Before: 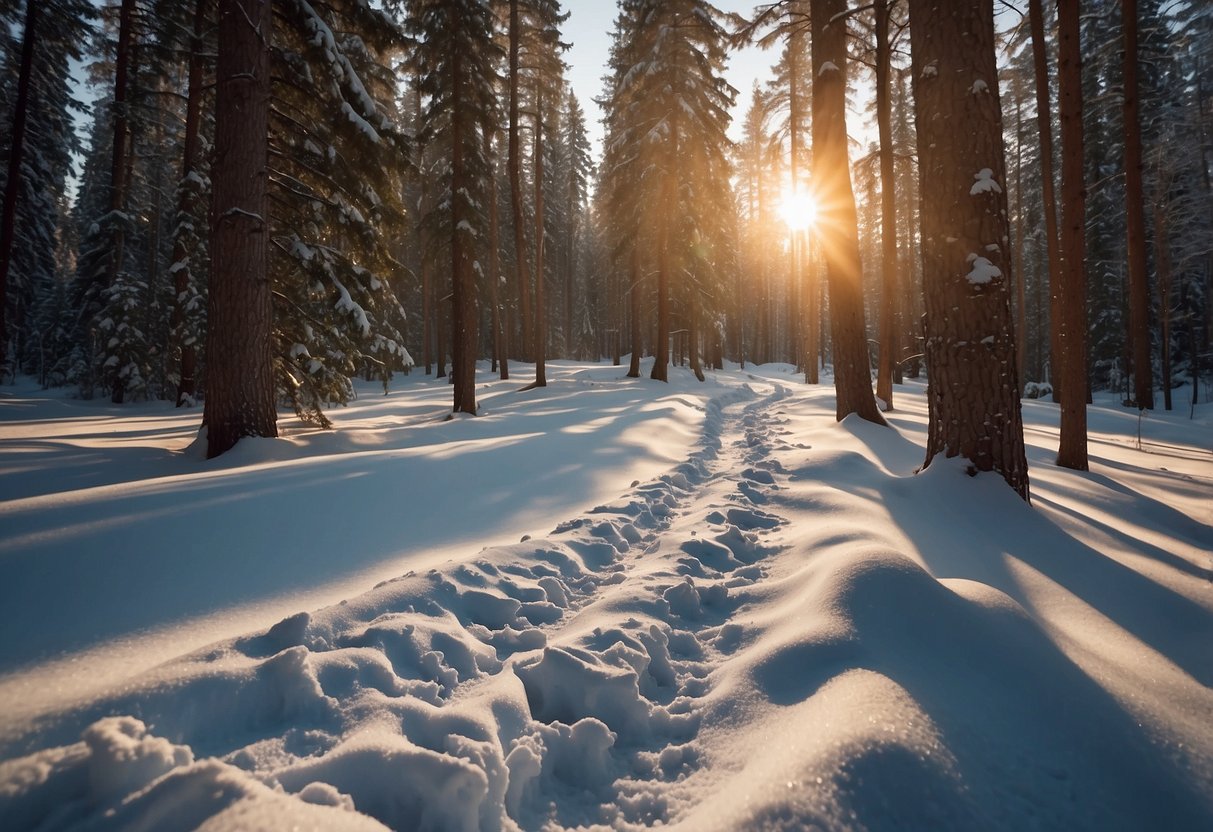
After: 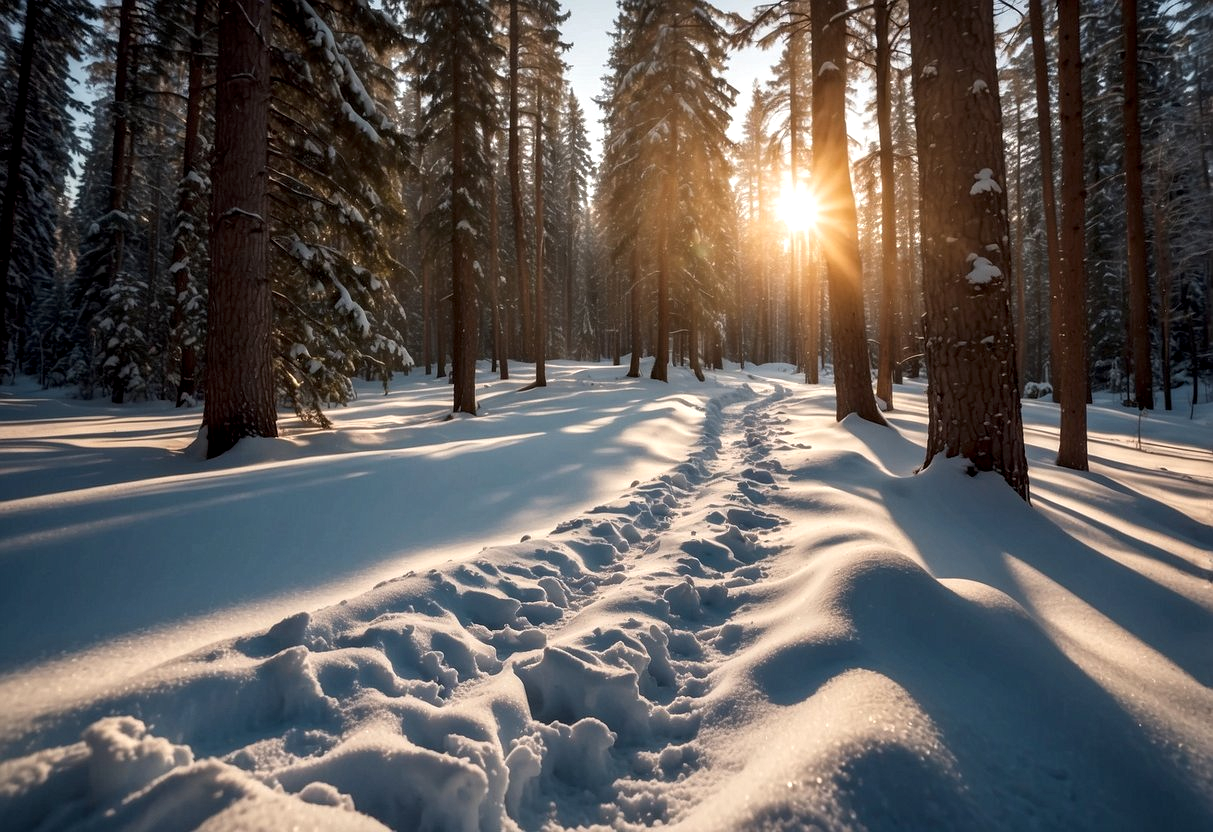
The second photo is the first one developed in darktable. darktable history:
exposure: exposure -0.048 EV, compensate highlight preservation false
color balance rgb: perceptual saturation grading › global saturation 3.7%, global vibrance 5.56%, contrast 3.24%
local contrast: detail 142%
